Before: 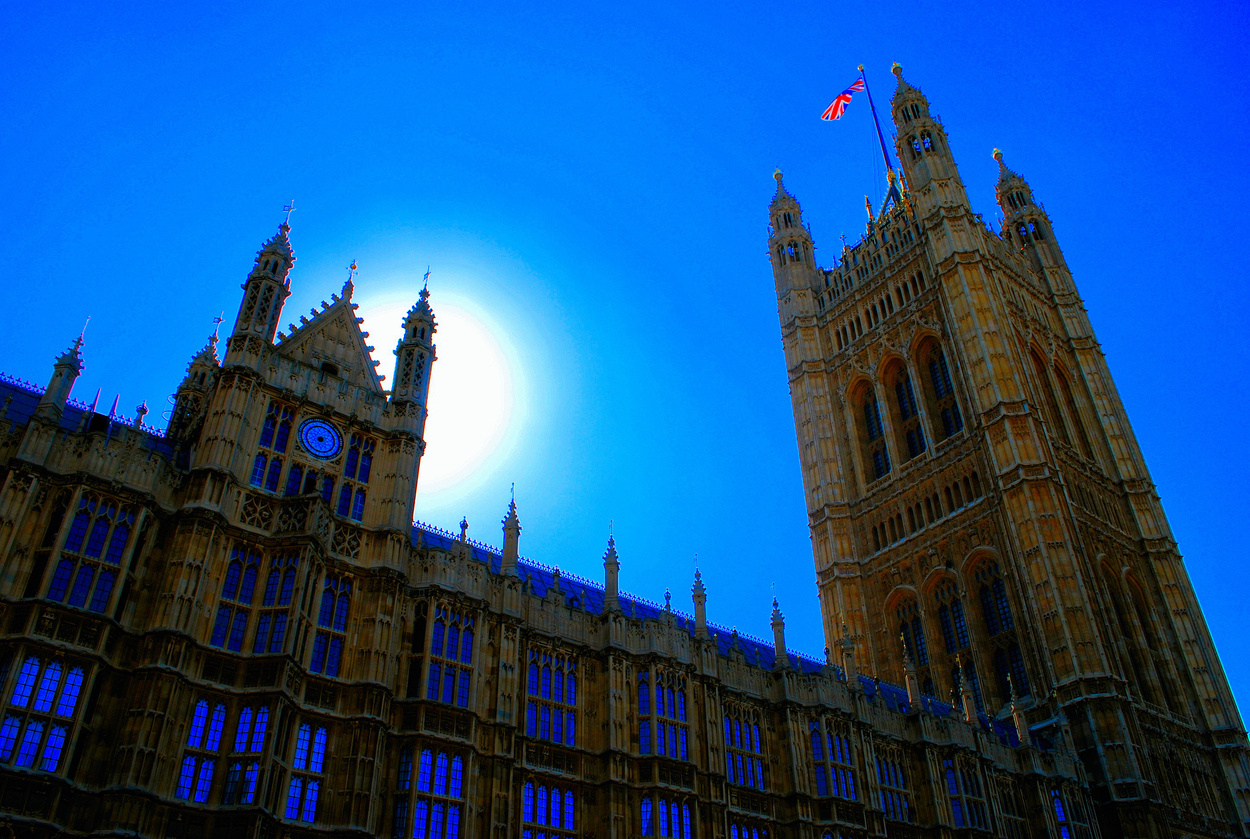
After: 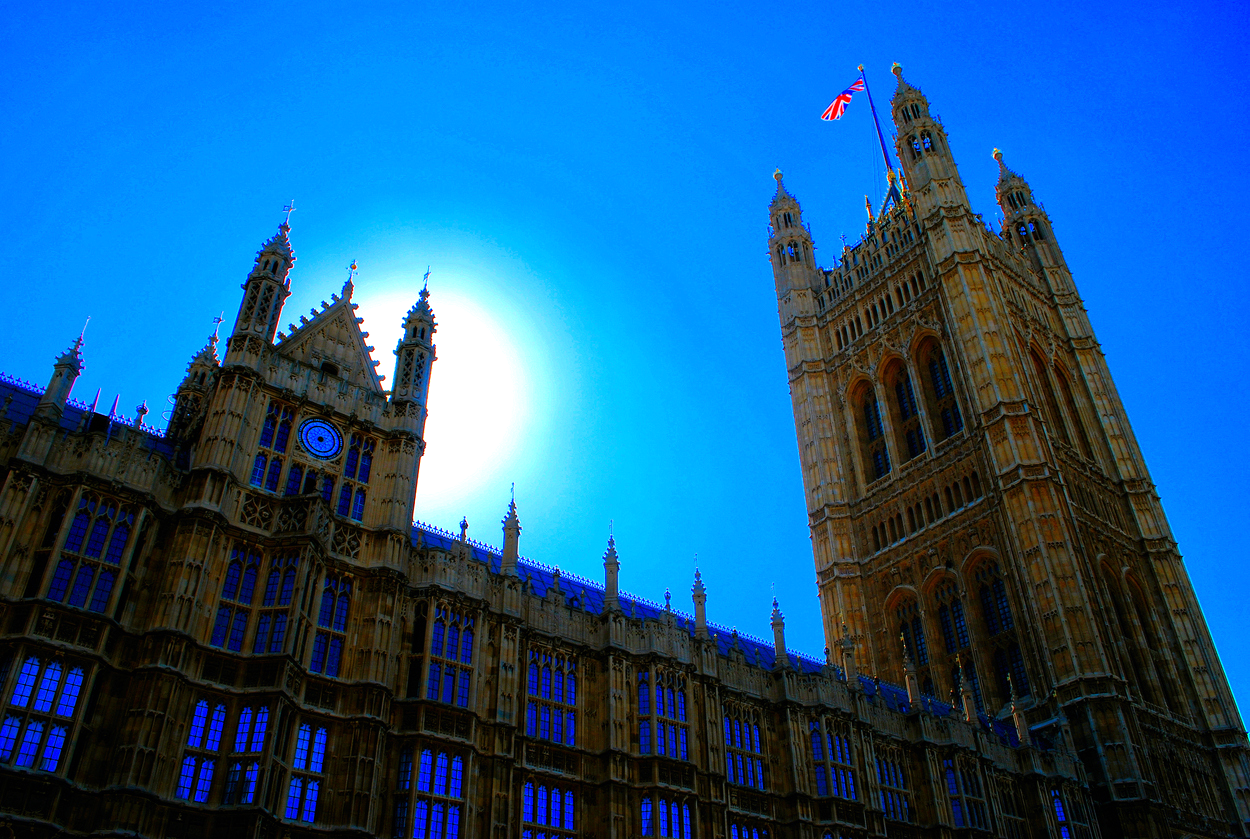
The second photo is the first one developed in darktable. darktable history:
tone equalizer: -8 EV -0.44 EV, -7 EV -0.368 EV, -6 EV -0.347 EV, -5 EV -0.216 EV, -3 EV 0.247 EV, -2 EV 0.307 EV, -1 EV 0.373 EV, +0 EV 0.441 EV
